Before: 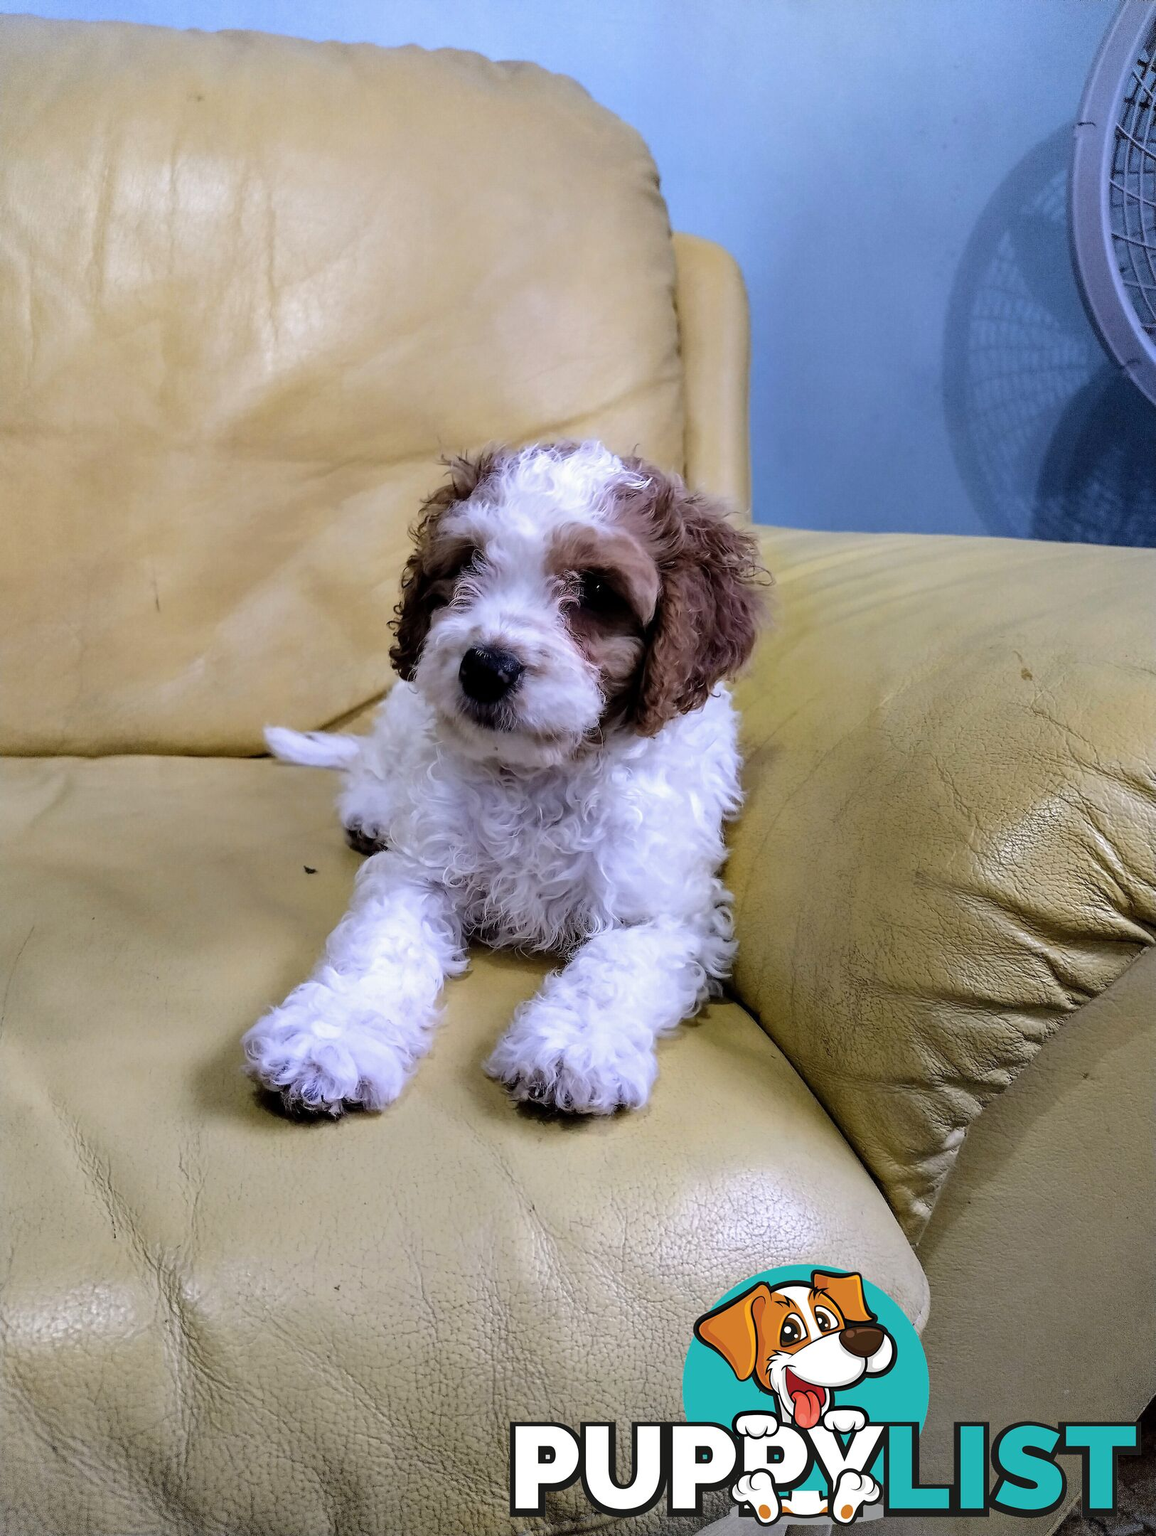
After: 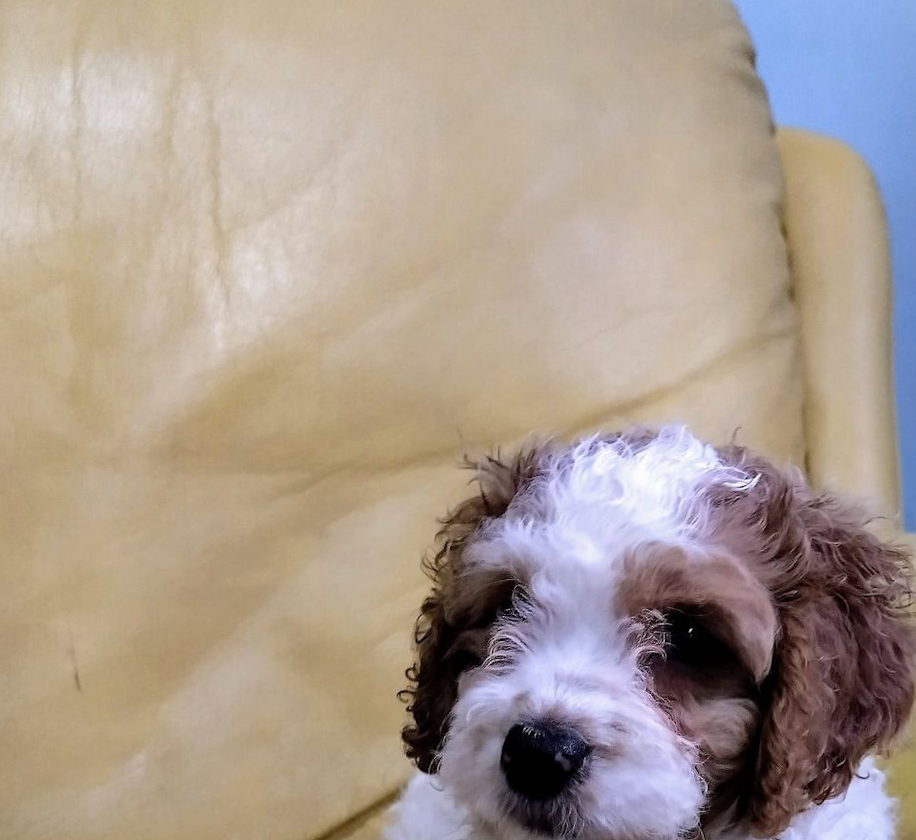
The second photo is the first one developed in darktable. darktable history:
crop: left 10.121%, top 10.631%, right 36.218%, bottom 51.526%
rotate and perspective: rotation -2.22°, lens shift (horizontal) -0.022, automatic cropping off
